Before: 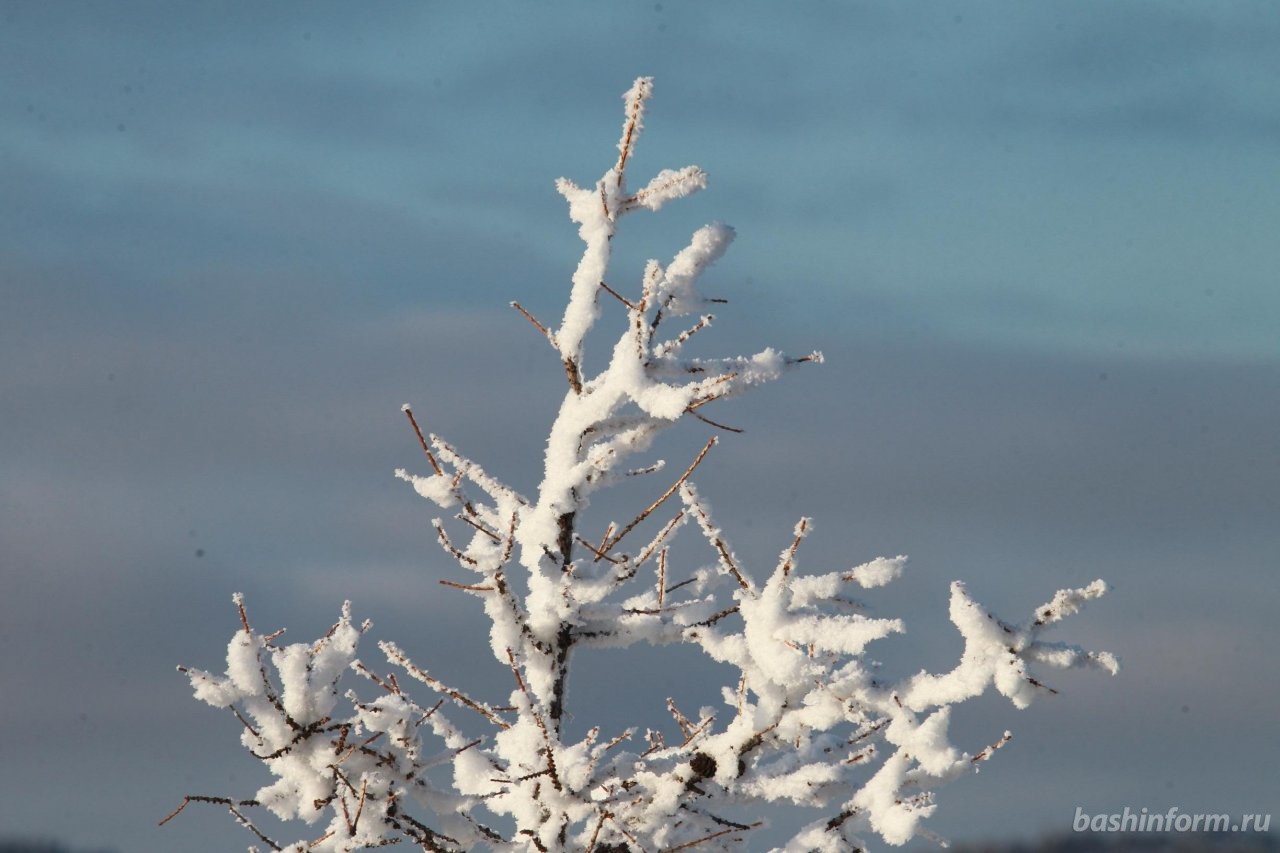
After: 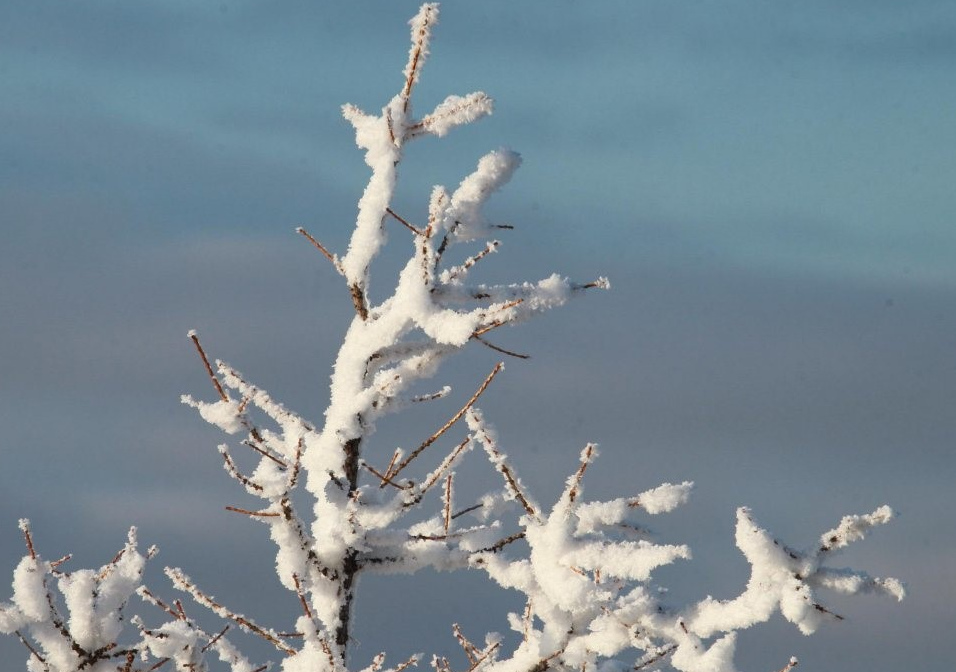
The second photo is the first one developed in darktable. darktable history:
crop: left 16.738%, top 8.739%, right 8.549%, bottom 12.439%
